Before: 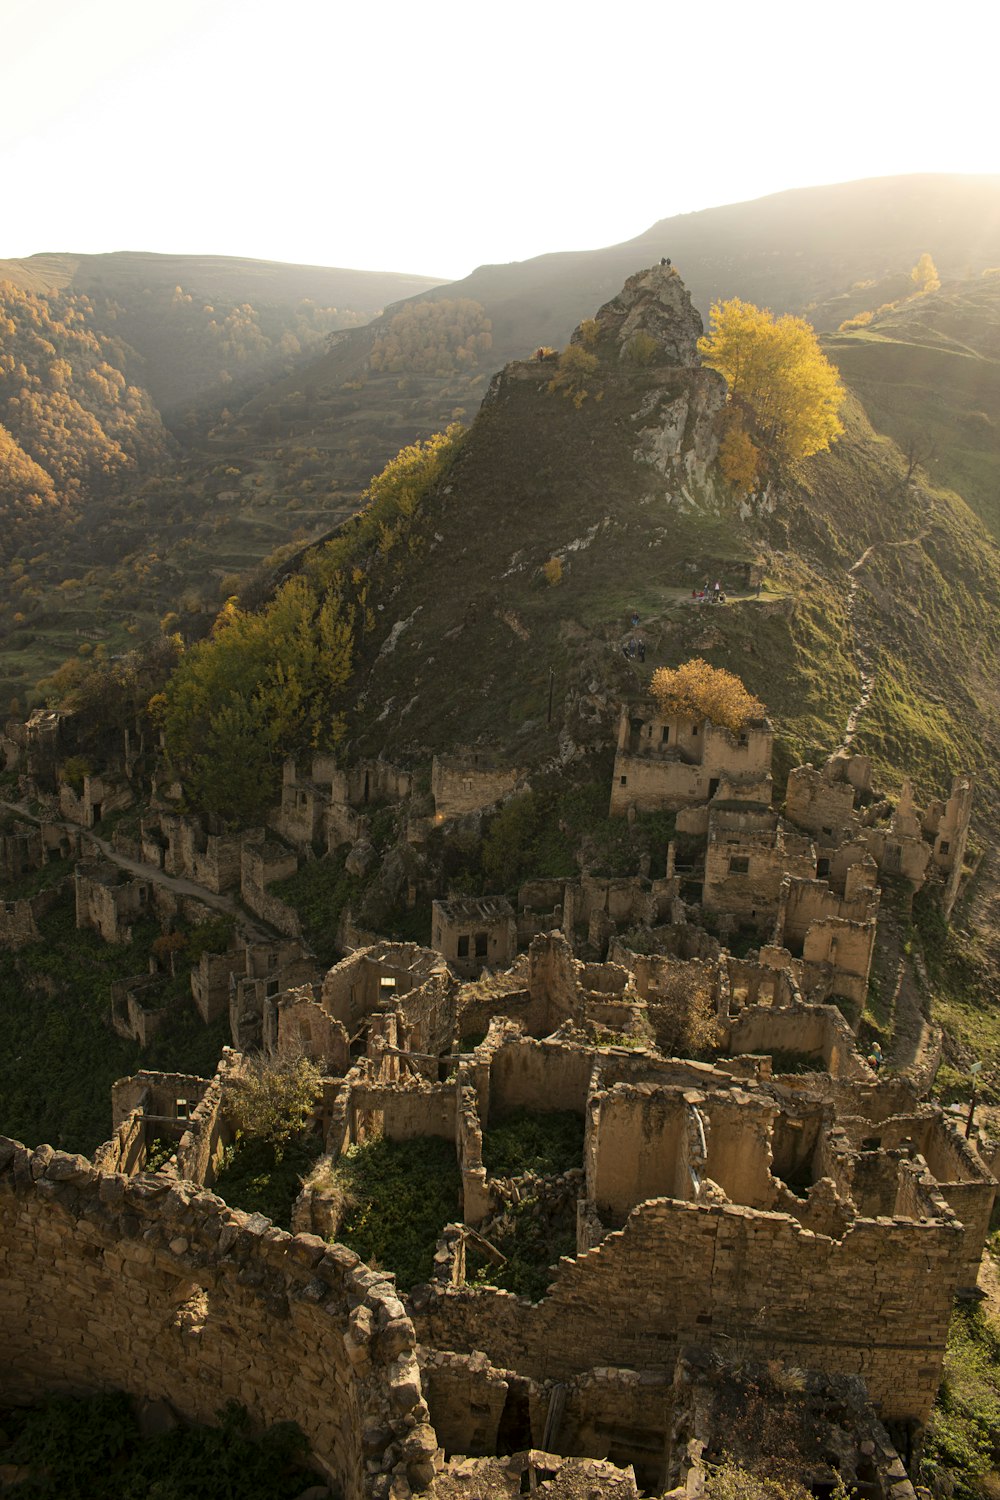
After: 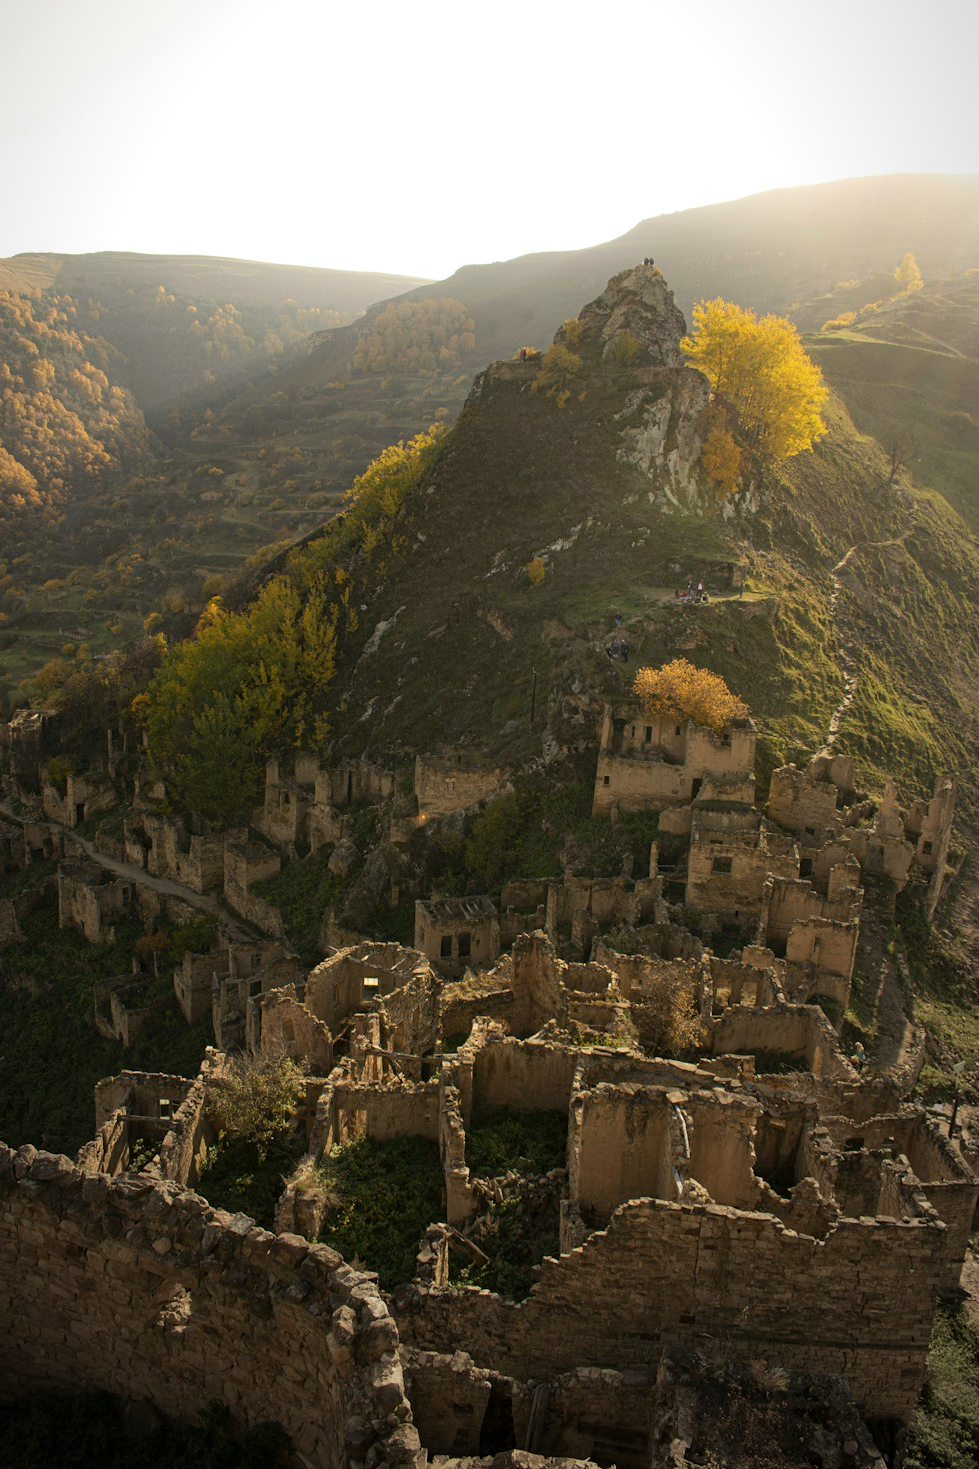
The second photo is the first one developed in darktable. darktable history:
crop: left 1.743%, right 0.268%, bottom 2.011%
color zones: curves: ch1 [(0.25, 0.61) (0.75, 0.248)]
contrast brightness saturation: contrast 0.01, saturation -0.05
vignetting: fall-off start 72.14%, fall-off radius 108.07%, brightness -0.713, saturation -0.488, center (-0.054, -0.359), width/height ratio 0.729
